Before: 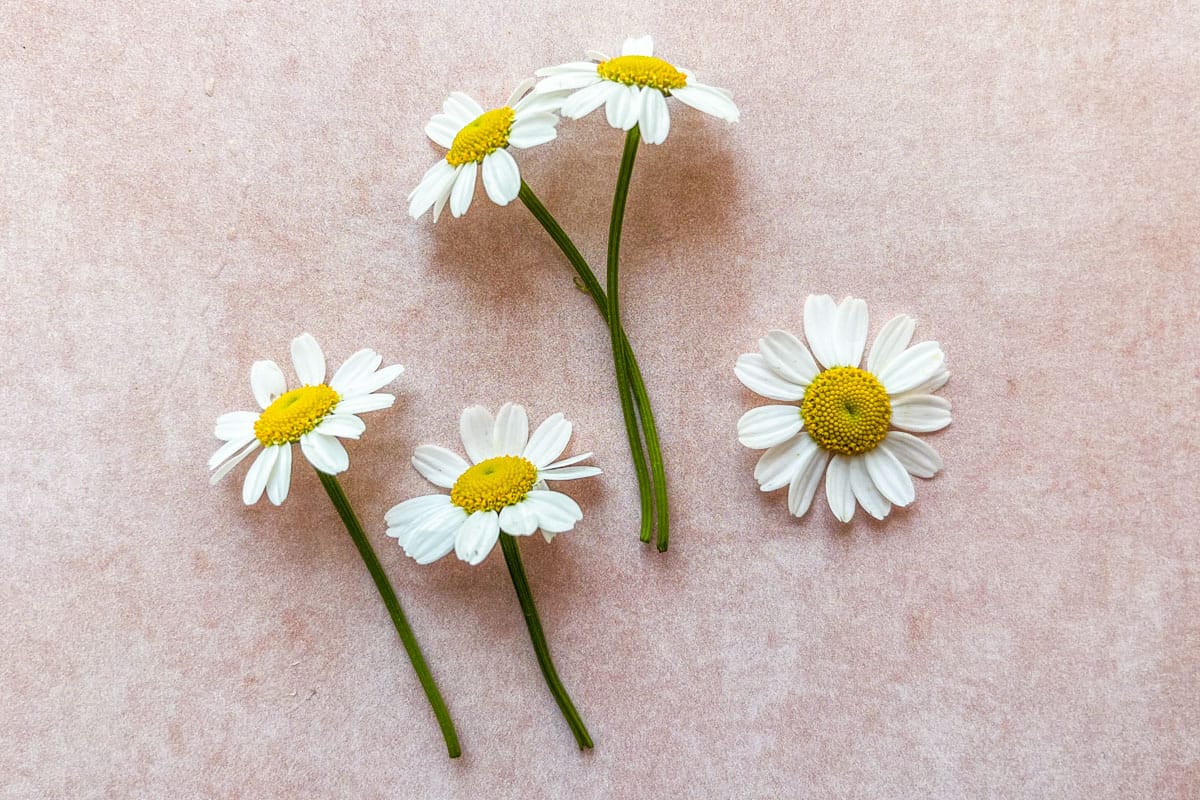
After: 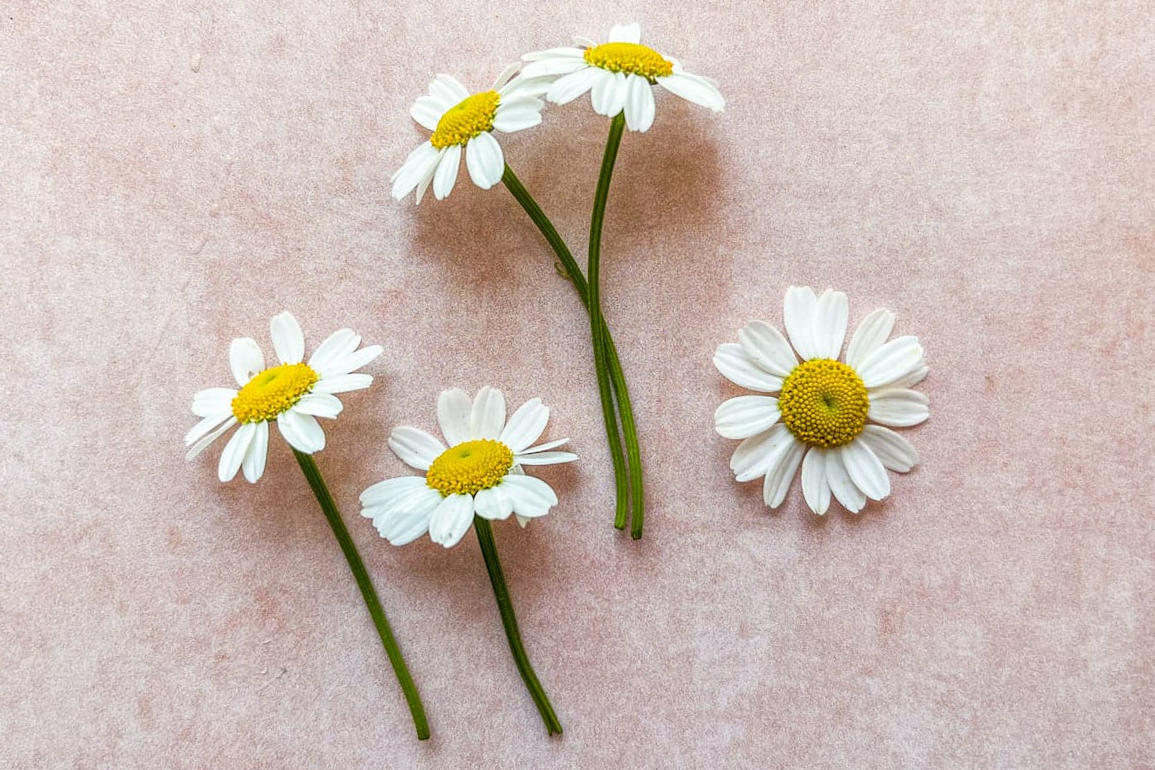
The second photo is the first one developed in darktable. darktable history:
crop and rotate: angle -1.49°
